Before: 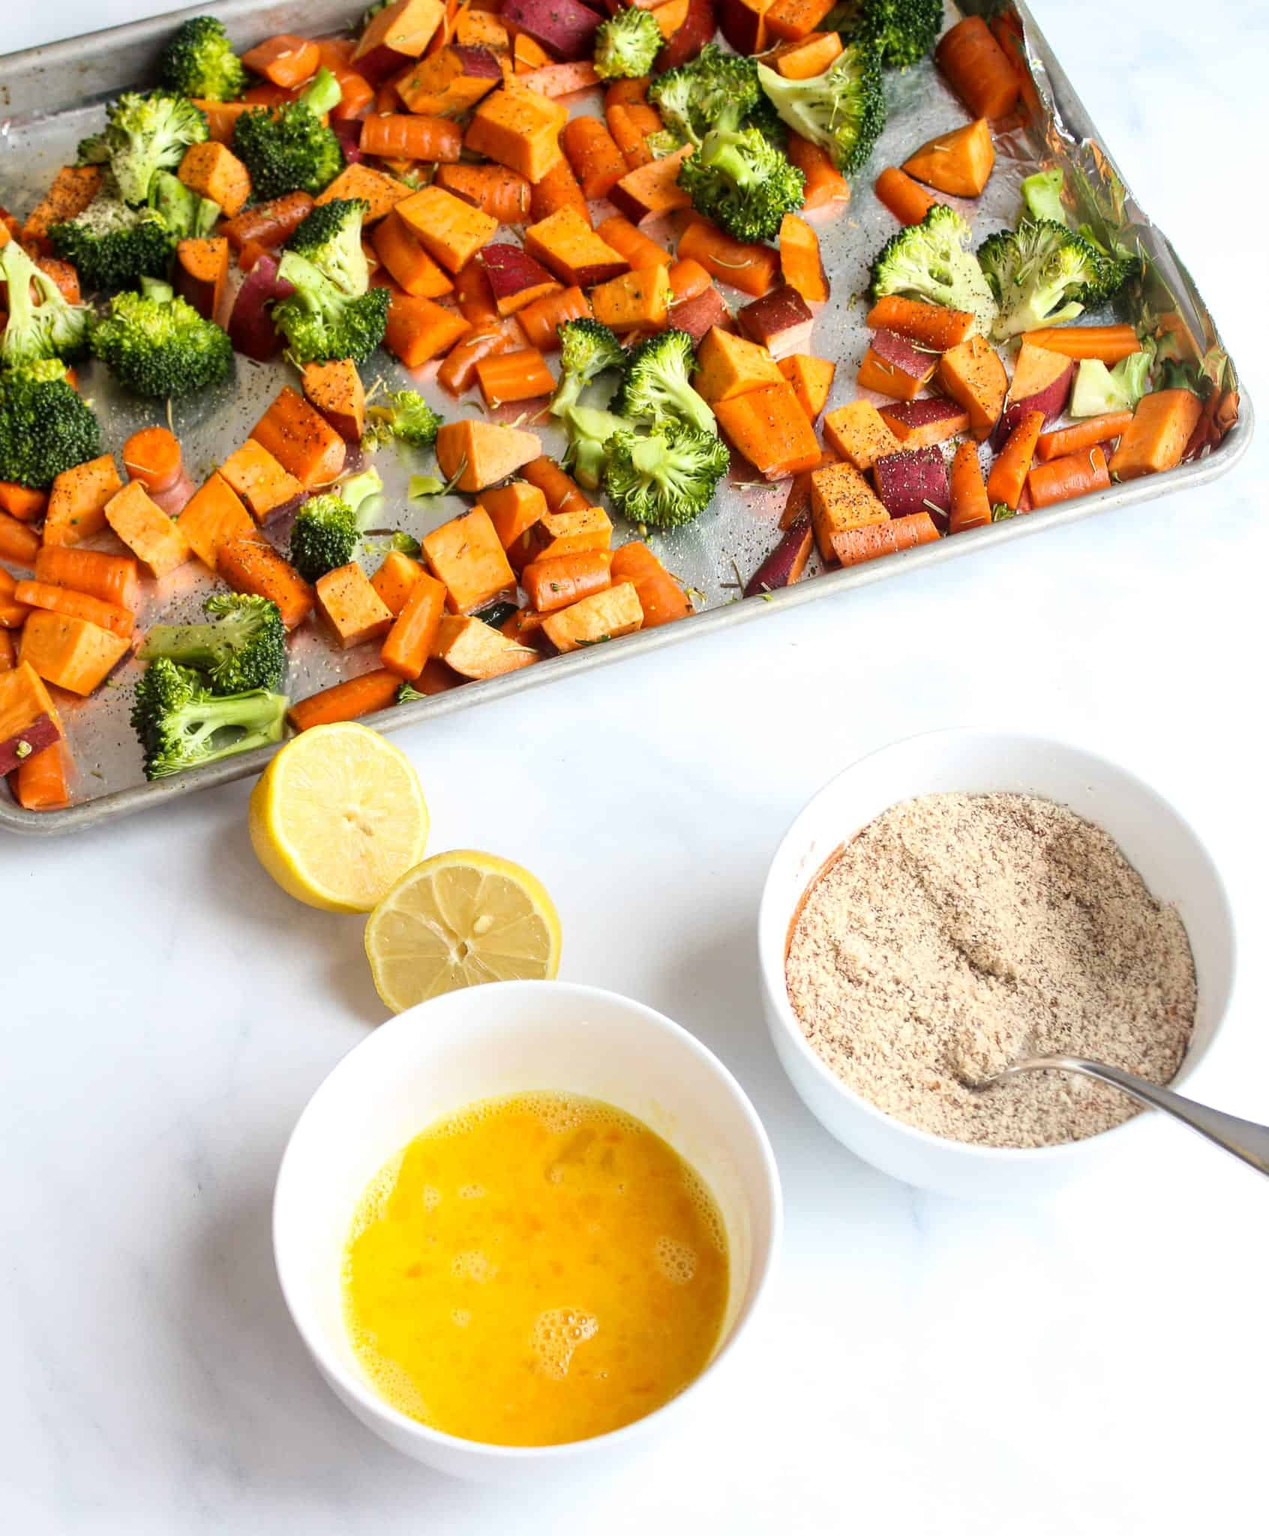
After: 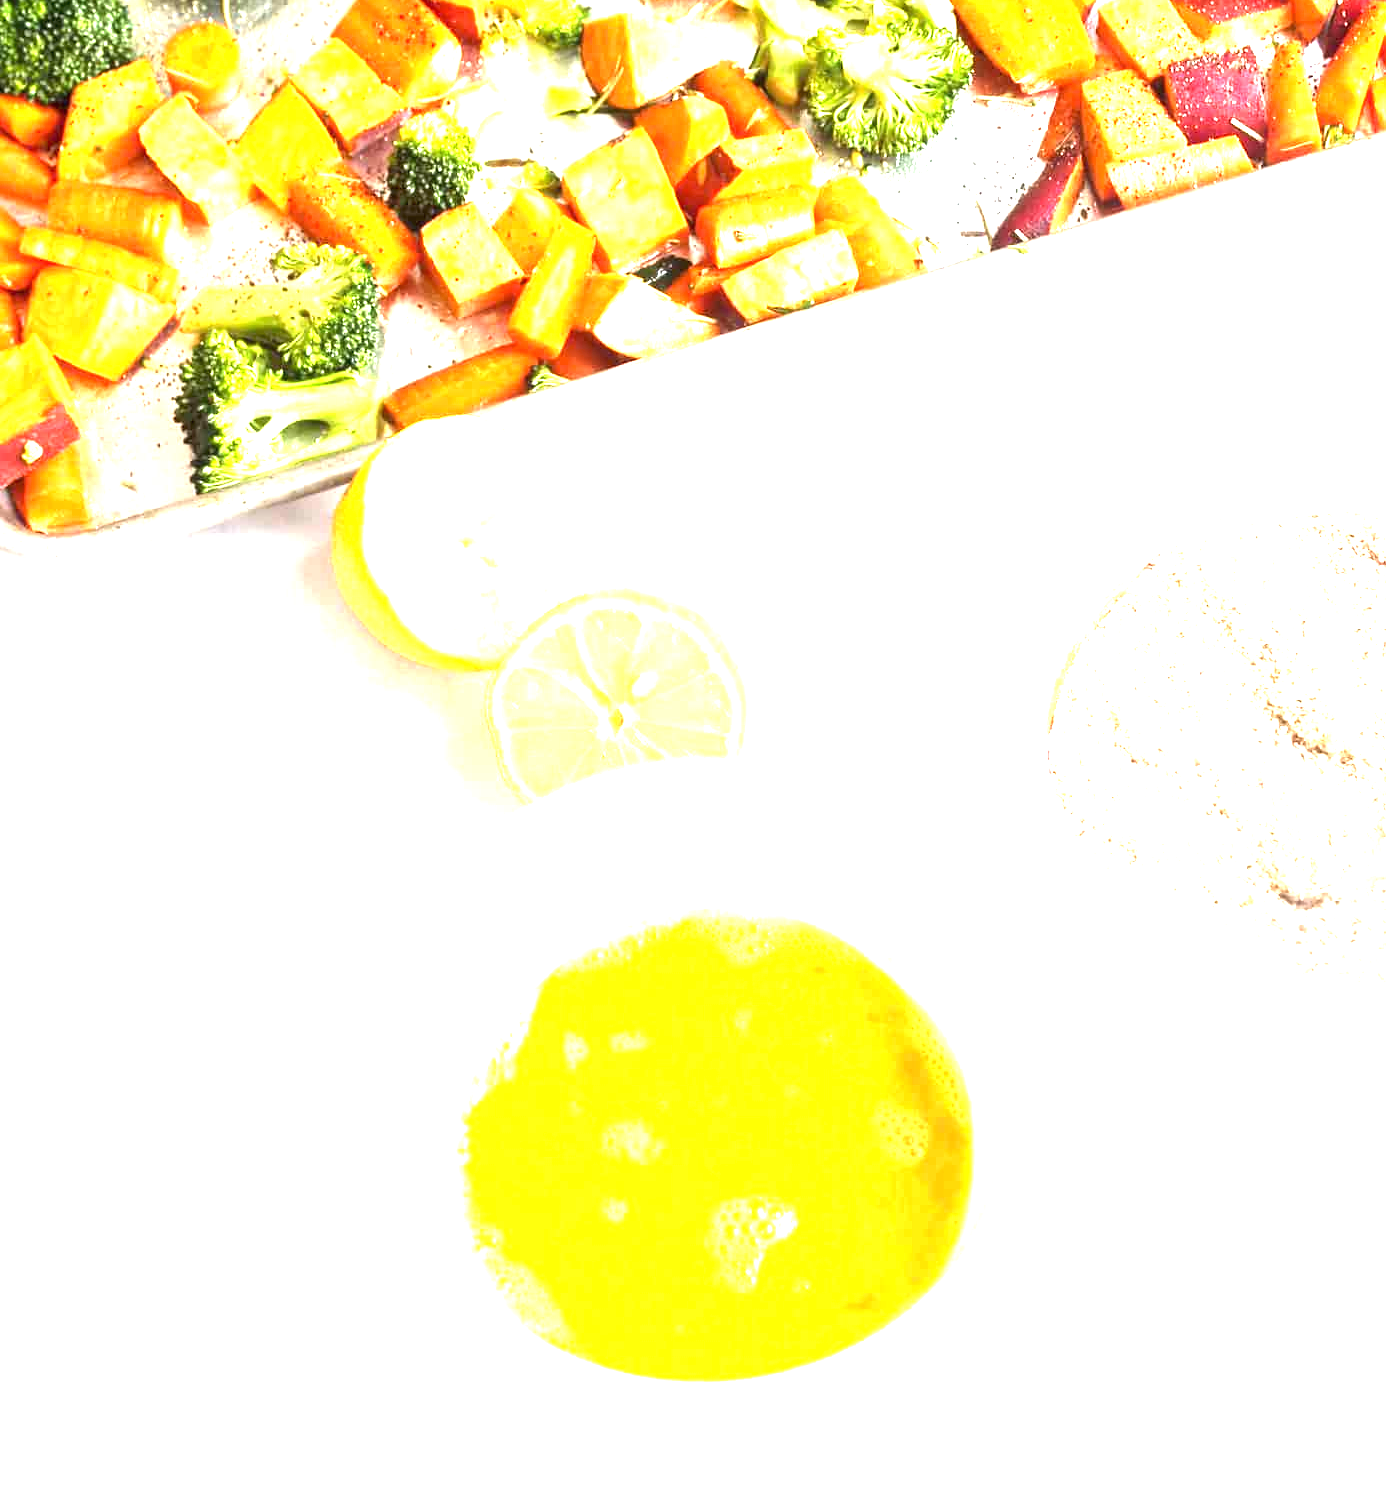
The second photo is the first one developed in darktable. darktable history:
crop: top 26.72%, right 18.033%
exposure: black level correction 0, exposure 2.292 EV, compensate exposure bias true, compensate highlight preservation false
